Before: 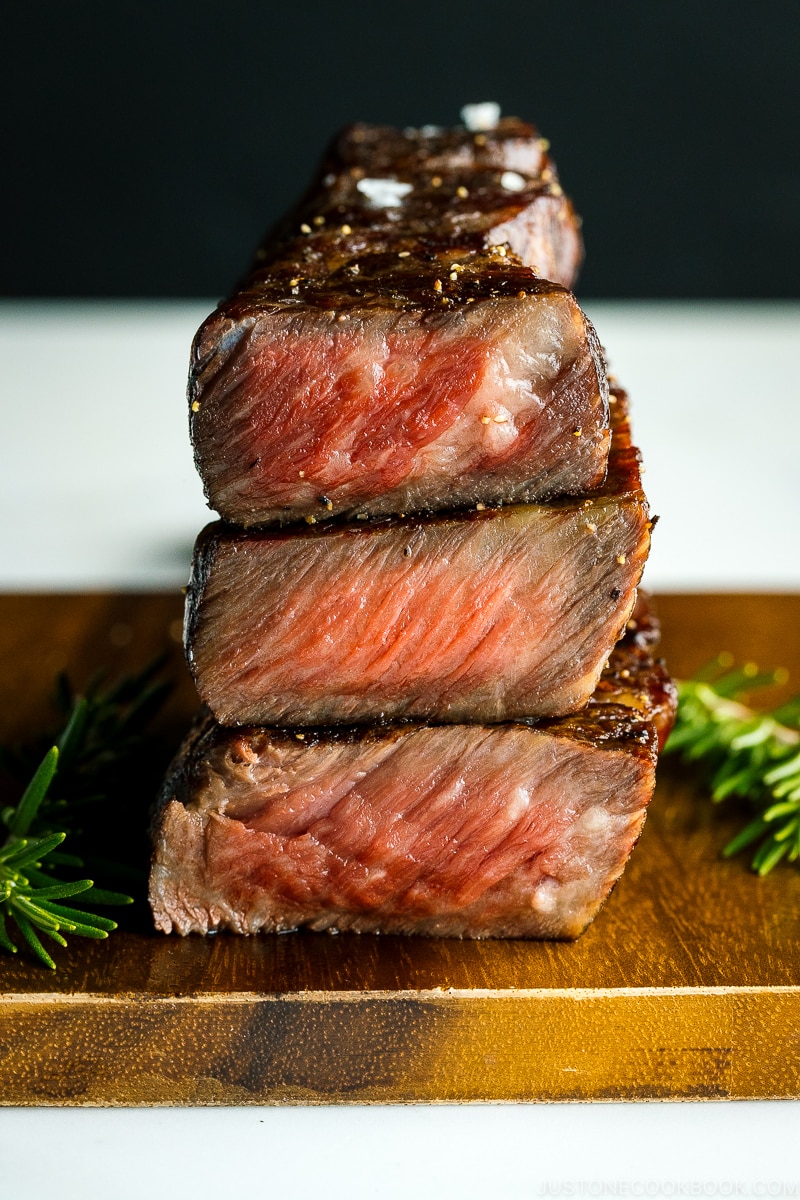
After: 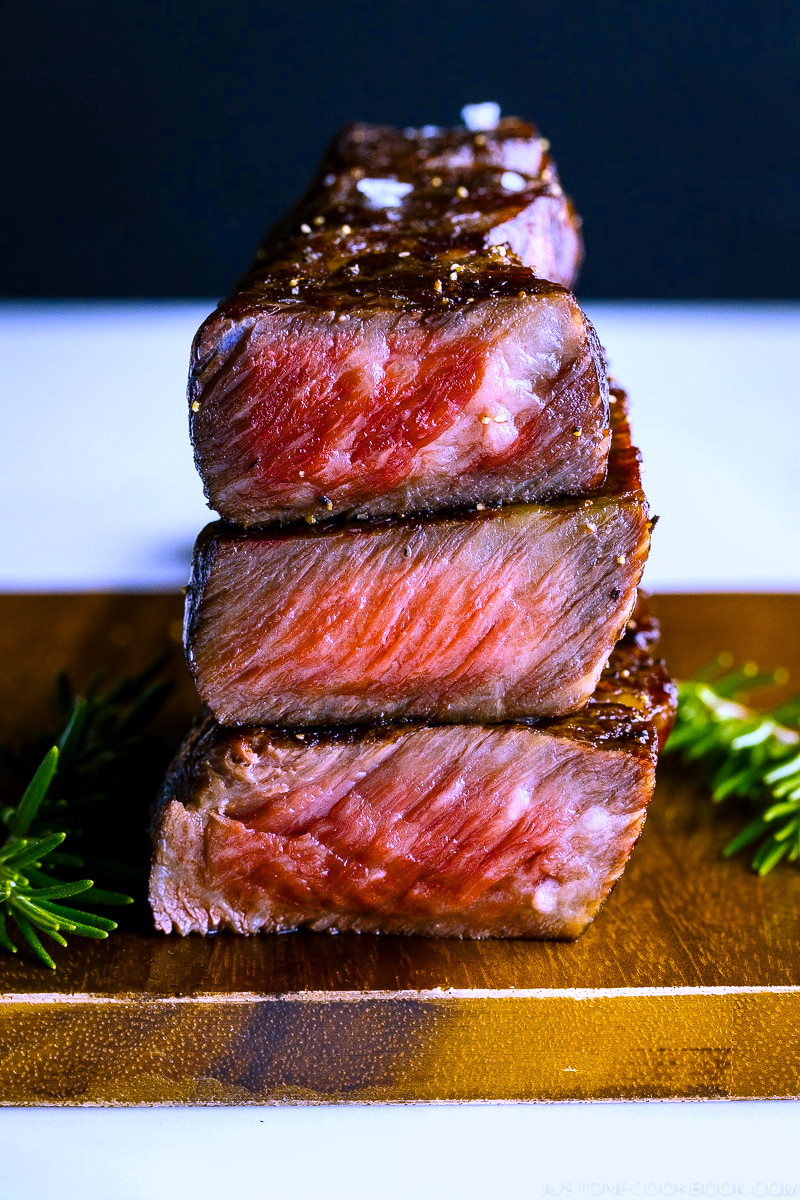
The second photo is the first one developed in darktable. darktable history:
white balance: red 0.98, blue 1.61
color balance rgb: linear chroma grading › shadows 16%, perceptual saturation grading › global saturation 8%, perceptual saturation grading › shadows 4%, perceptual brilliance grading › global brilliance 2%, perceptual brilliance grading › highlights 8%, perceptual brilliance grading › shadows -4%, global vibrance 16%, saturation formula JzAzBz (2021)
shadows and highlights: radius 125.46, shadows 30.51, highlights -30.51, low approximation 0.01, soften with gaussian
color correction: highlights a* -4.28, highlights b* 6.53
